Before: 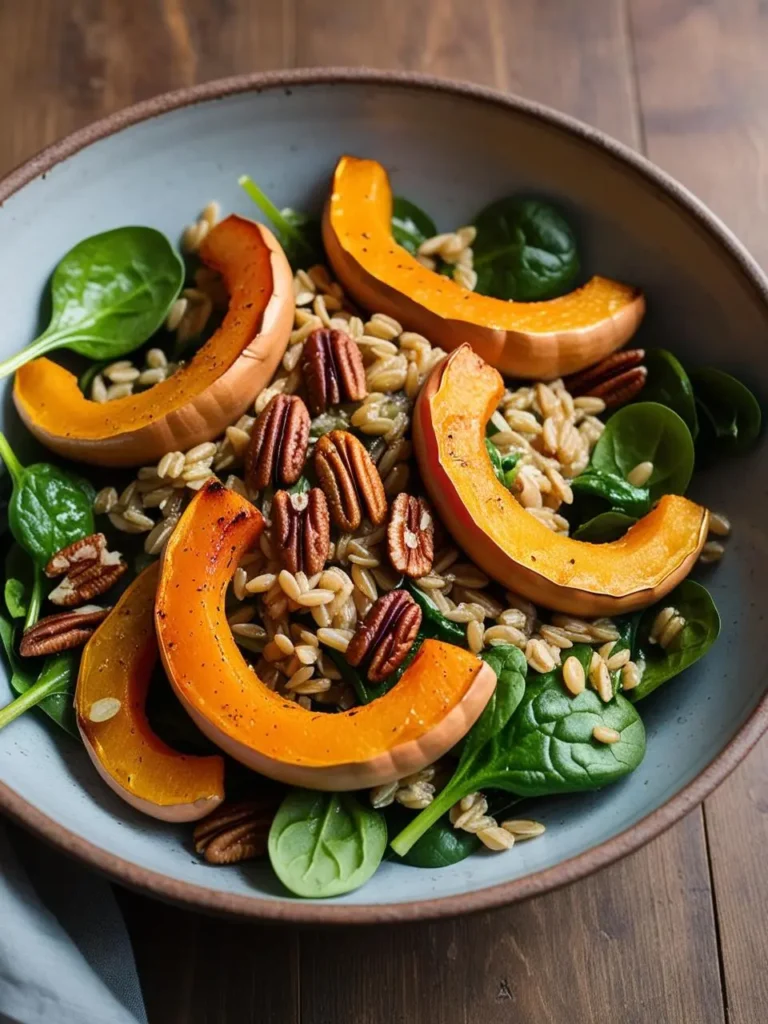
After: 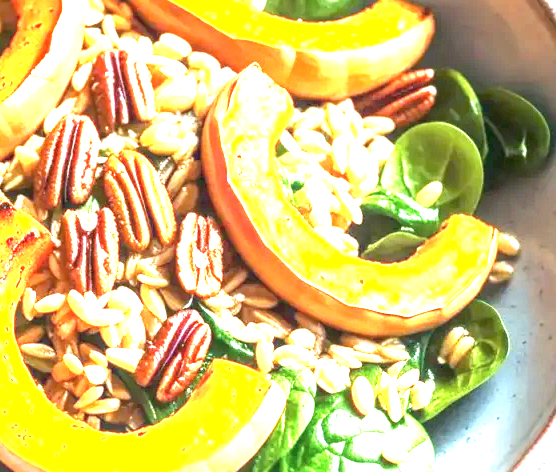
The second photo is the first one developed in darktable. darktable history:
crop and rotate: left 27.58%, top 27.361%, bottom 26.539%
local contrast: on, module defaults
exposure: exposure 3.103 EV, compensate highlight preservation false
